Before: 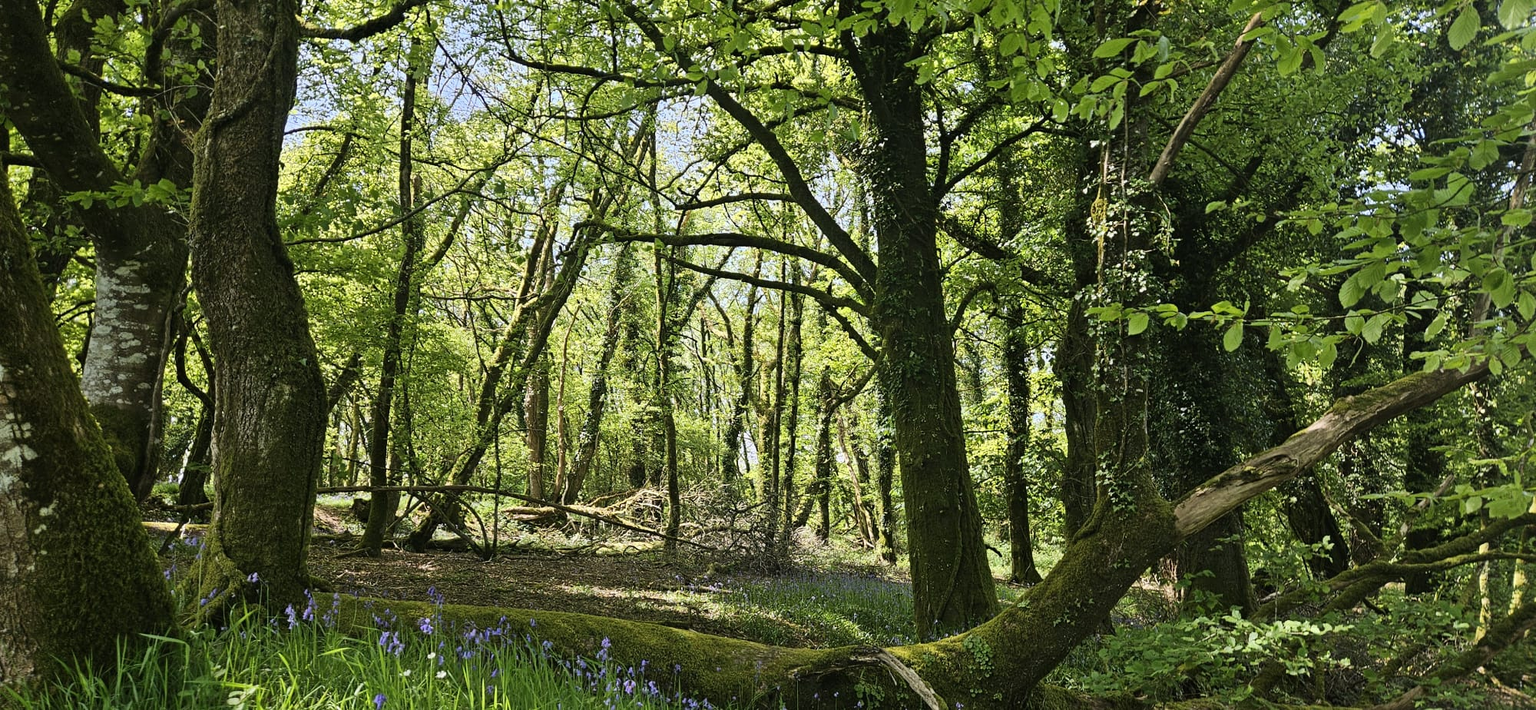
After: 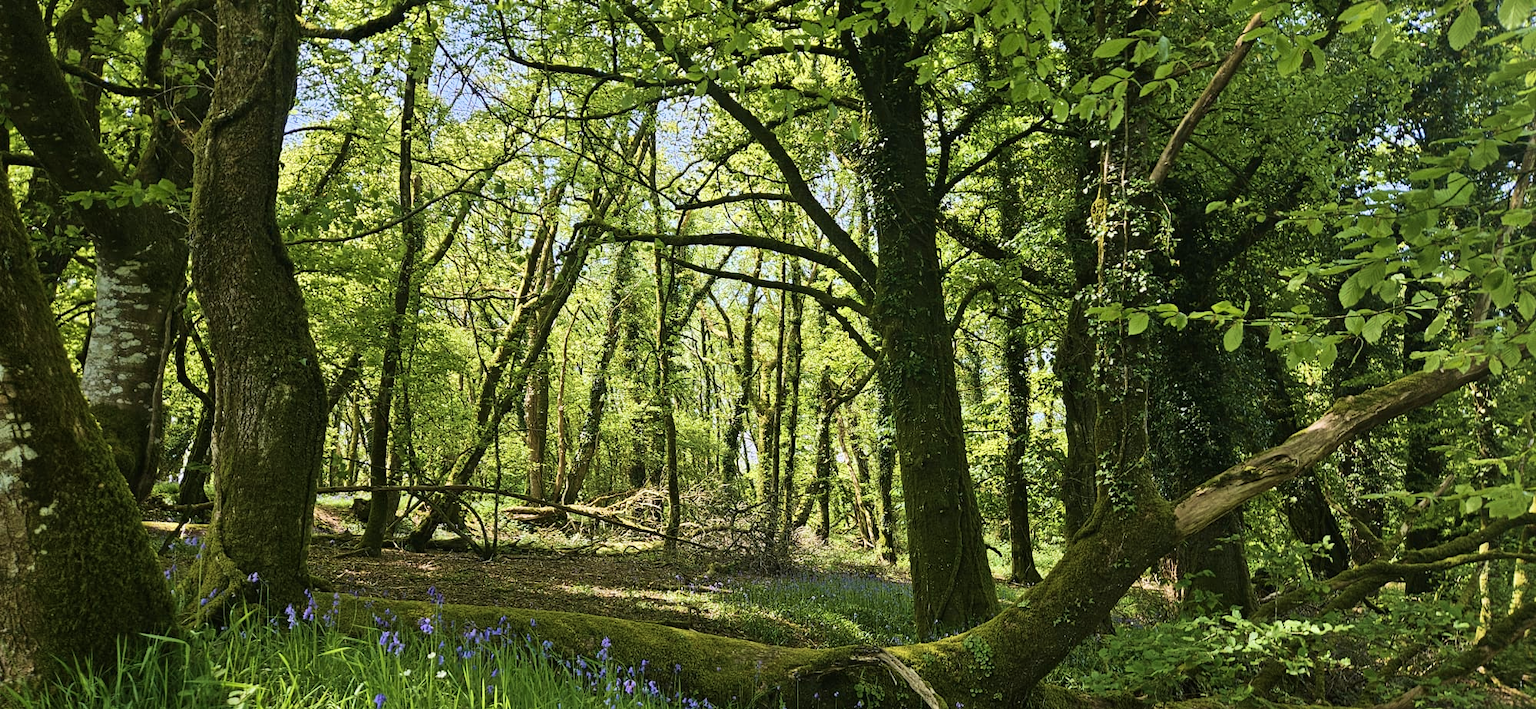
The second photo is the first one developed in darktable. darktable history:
velvia: strength 44.41%
